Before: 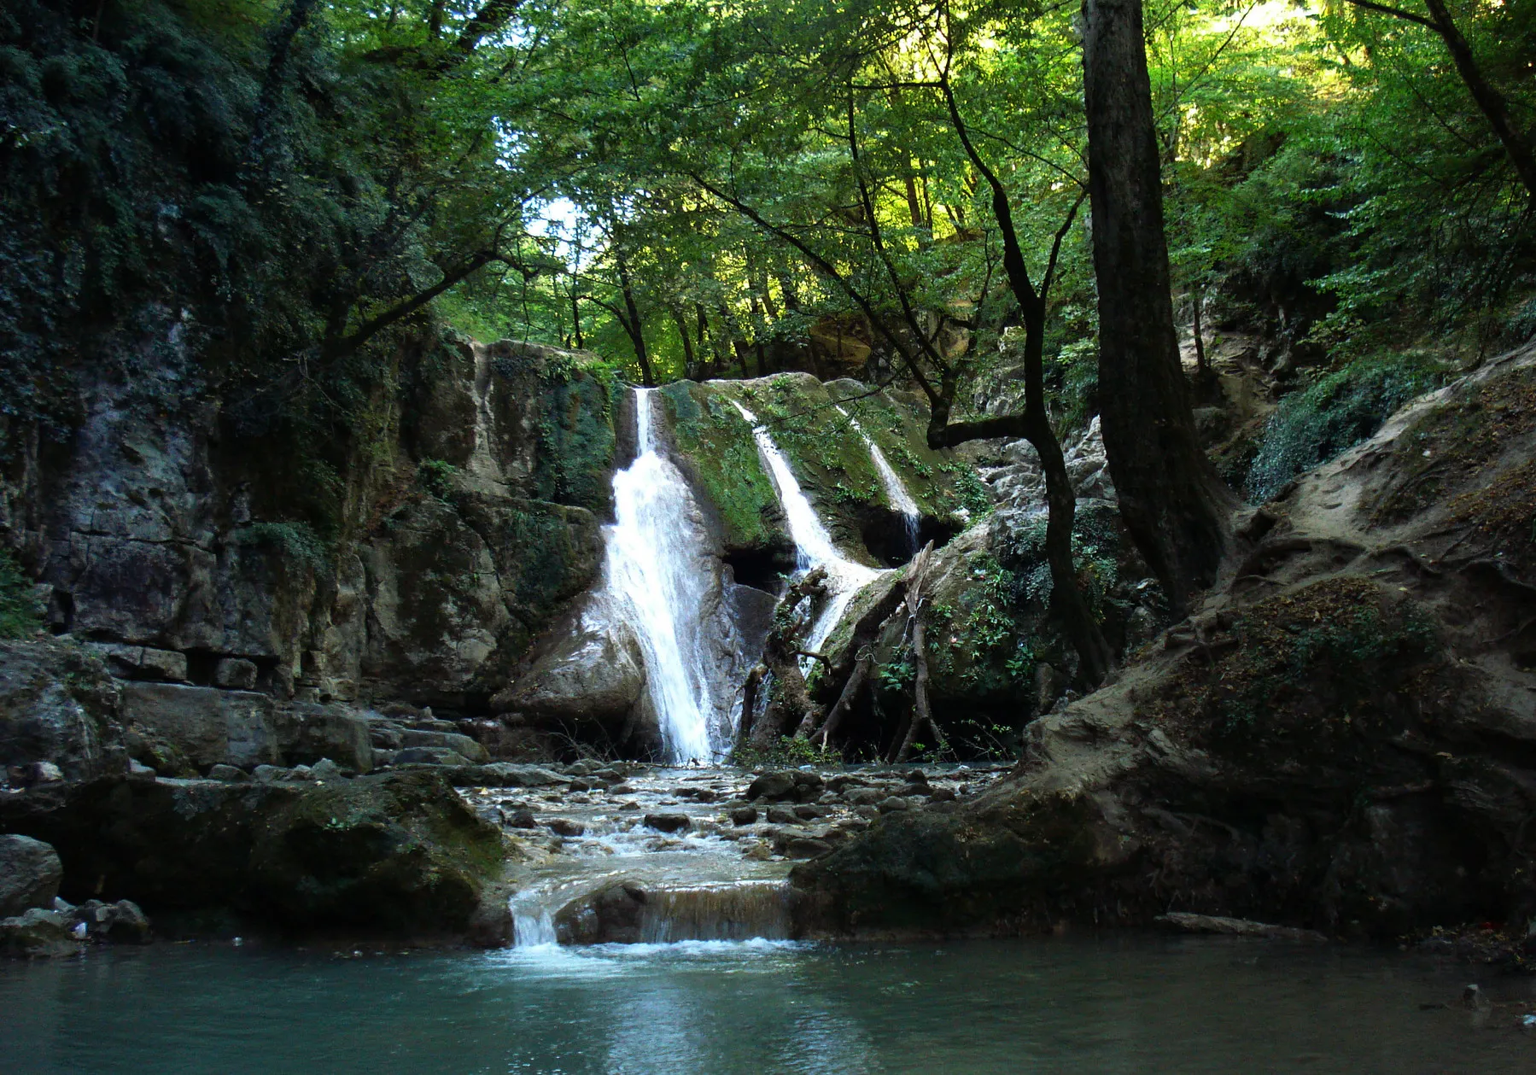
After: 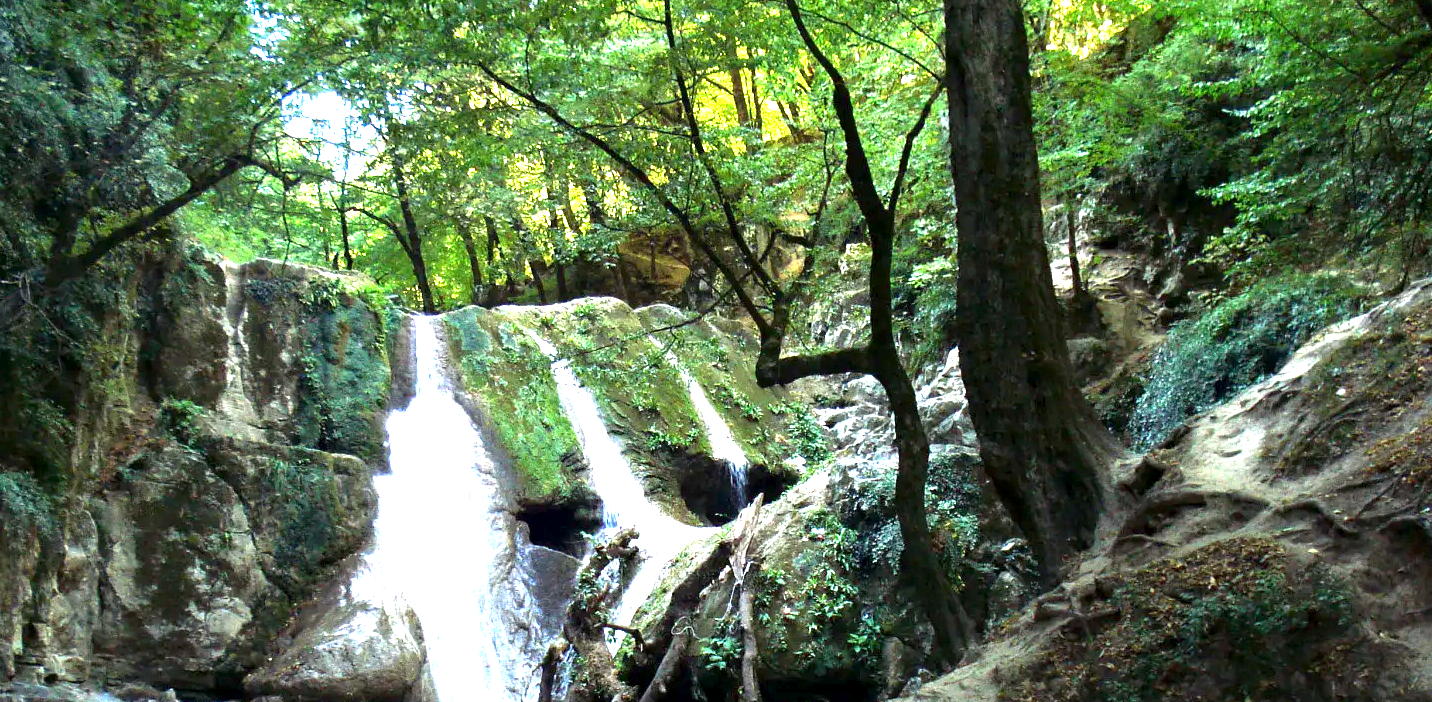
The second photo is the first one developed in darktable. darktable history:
crop: left 18.377%, top 11.115%, right 2.023%, bottom 33.092%
exposure: black level correction 0.001, exposure 1.995 EV, compensate highlight preservation false
